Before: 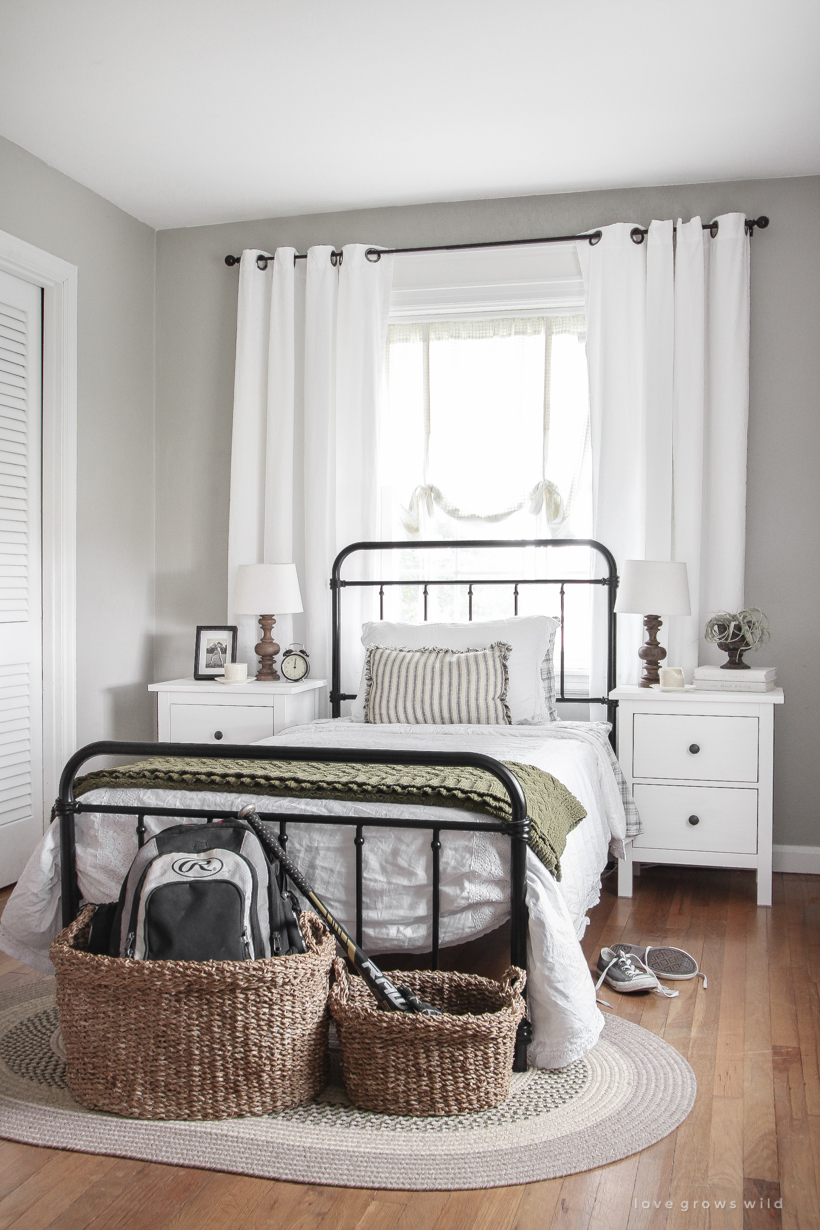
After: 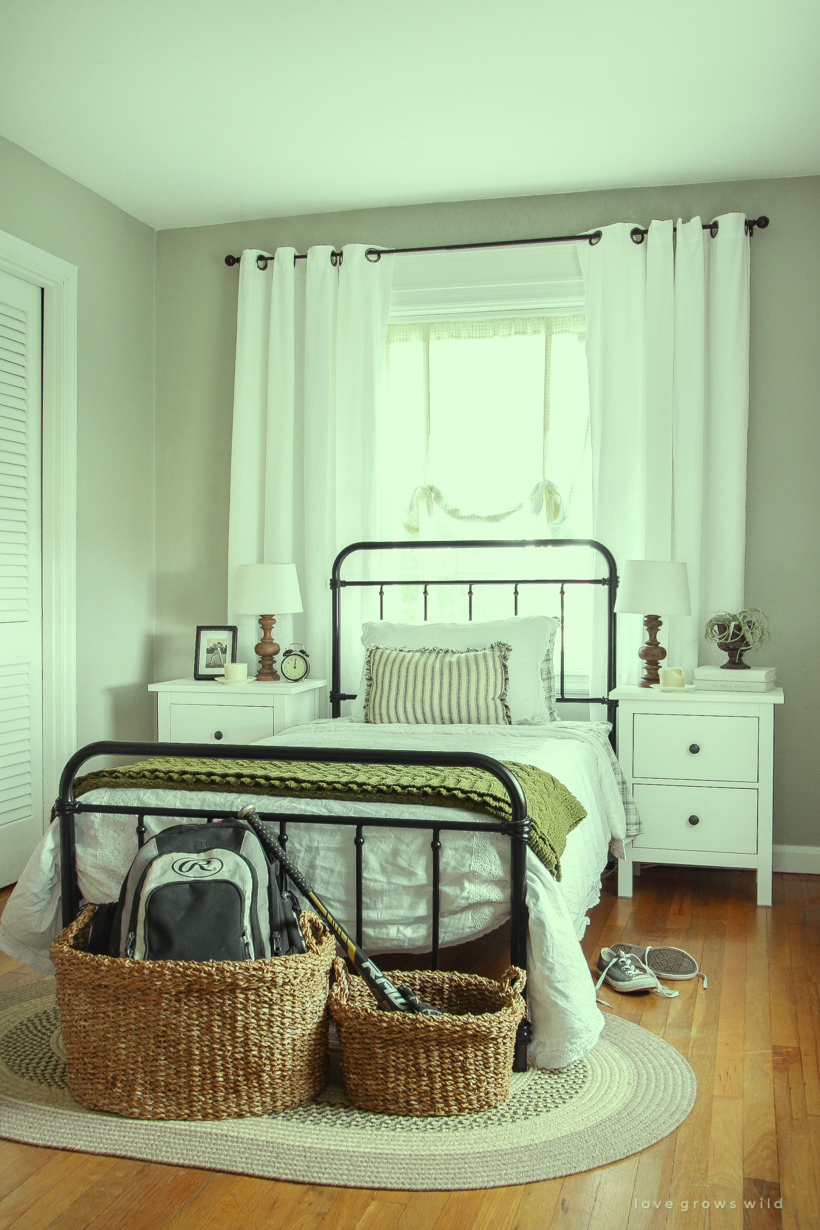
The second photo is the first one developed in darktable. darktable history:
color correction: highlights a* -10.77, highlights b* 9.8, saturation 1.72
contrast brightness saturation: saturation -0.05
